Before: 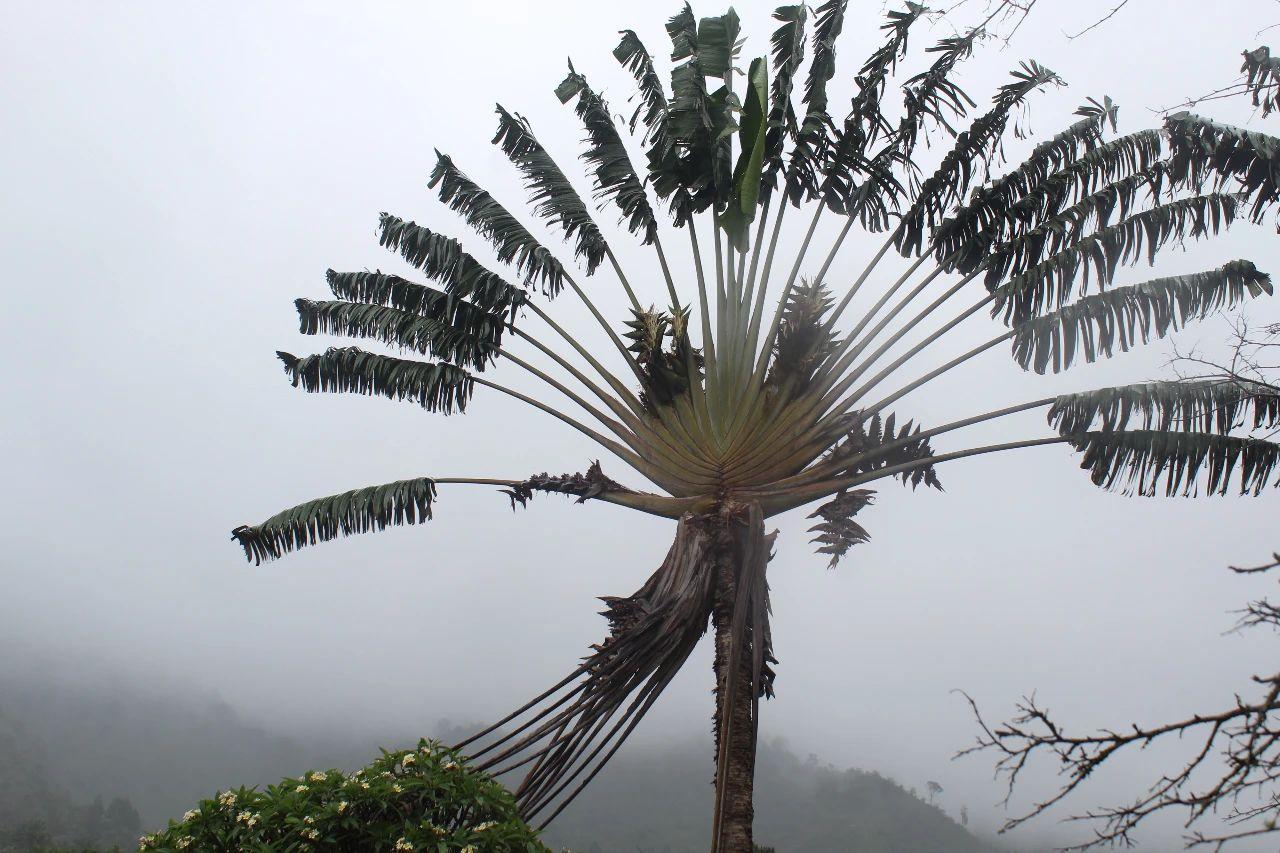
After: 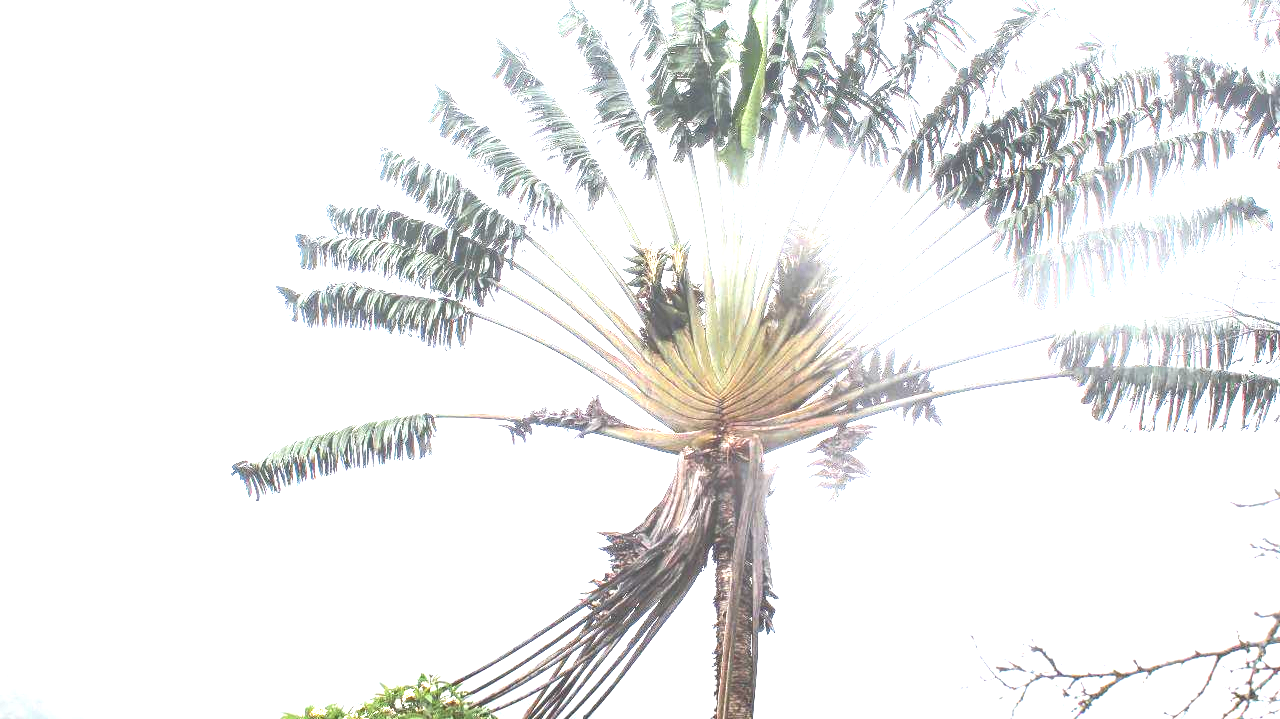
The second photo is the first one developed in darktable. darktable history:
crop: top 7.625%, bottom 8.062%
local contrast: detail 109%
tone equalizer: -8 EV -0.001 EV, -7 EV 0.001 EV, -6 EV -0.005 EV, -5 EV -0.005 EV, -4 EV -0.056 EV, -3 EV -0.223 EV, -2 EV -0.255 EV, -1 EV 0.082 EV, +0 EV 0.326 EV
exposure: black level correction 0, exposure 2.29 EV, compensate exposure bias true, compensate highlight preservation false
